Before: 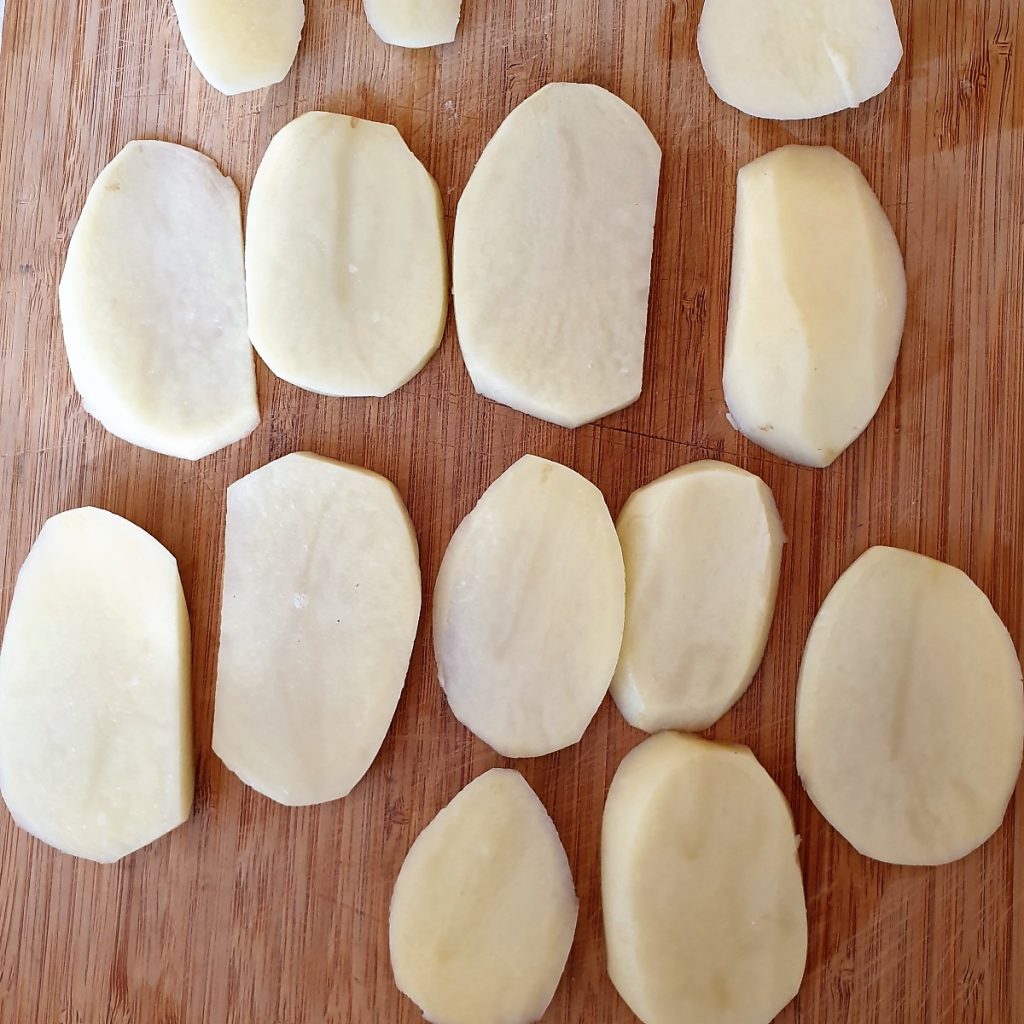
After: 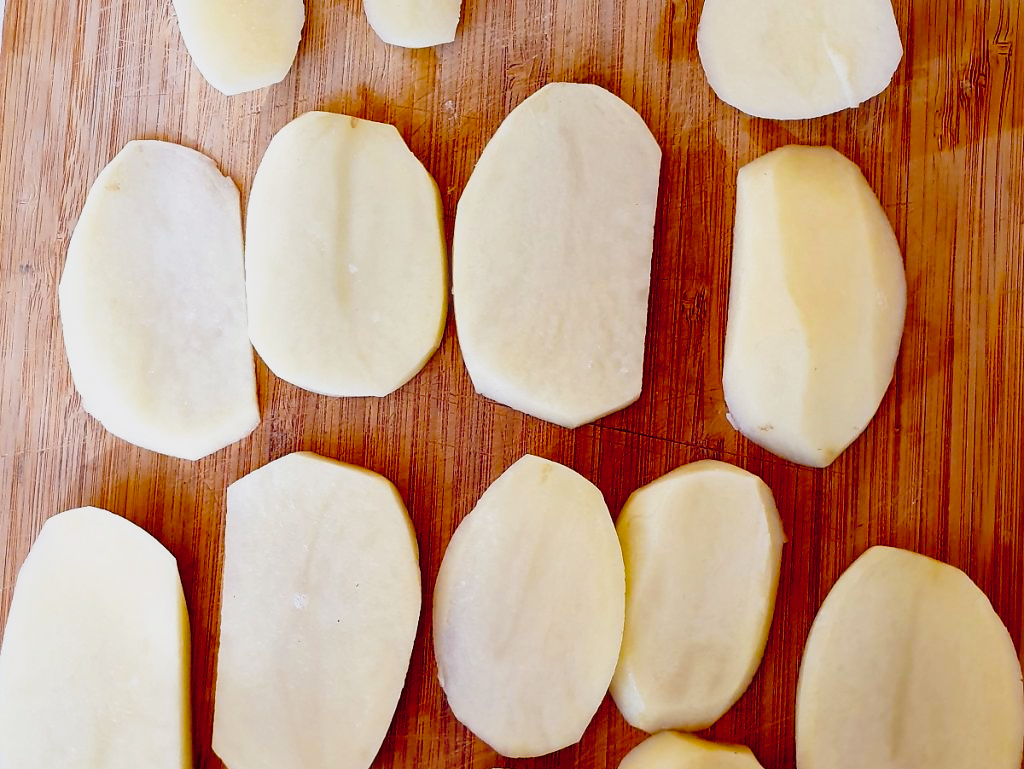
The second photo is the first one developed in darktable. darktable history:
haze removal: strength -0.101, compatibility mode true, adaptive false
color zones: curves: ch1 [(0.077, 0.436) (0.25, 0.5) (0.75, 0.5)]
crop: bottom 24.881%
color balance rgb: power › luminance -9.138%, linear chroma grading › global chroma 15.308%, perceptual saturation grading › global saturation 25.268%, perceptual brilliance grading › global brilliance 2.789%, perceptual brilliance grading › highlights -2.64%, perceptual brilliance grading › shadows 3.002%, contrast -9.818%
contrast brightness saturation: contrast 0.067, brightness -0.144, saturation 0.117
tone curve: curves: ch0 [(0, 0.013) (0.129, 0.1) (0.291, 0.375) (0.46, 0.576) (0.667, 0.78) (0.851, 0.903) (0.997, 0.951)]; ch1 [(0, 0) (0.353, 0.344) (0.45, 0.46) (0.498, 0.495) (0.528, 0.531) (0.563, 0.566) (0.592, 0.609) (0.657, 0.672) (1, 1)]; ch2 [(0, 0) (0.333, 0.346) (0.375, 0.375) (0.427, 0.44) (0.5, 0.501) (0.505, 0.505) (0.544, 0.573) (0.576, 0.615) (0.612, 0.644) (0.66, 0.715) (1, 1)], preserve colors none
color calibration: illuminant custom, x 0.345, y 0.359, temperature 5038.85 K
